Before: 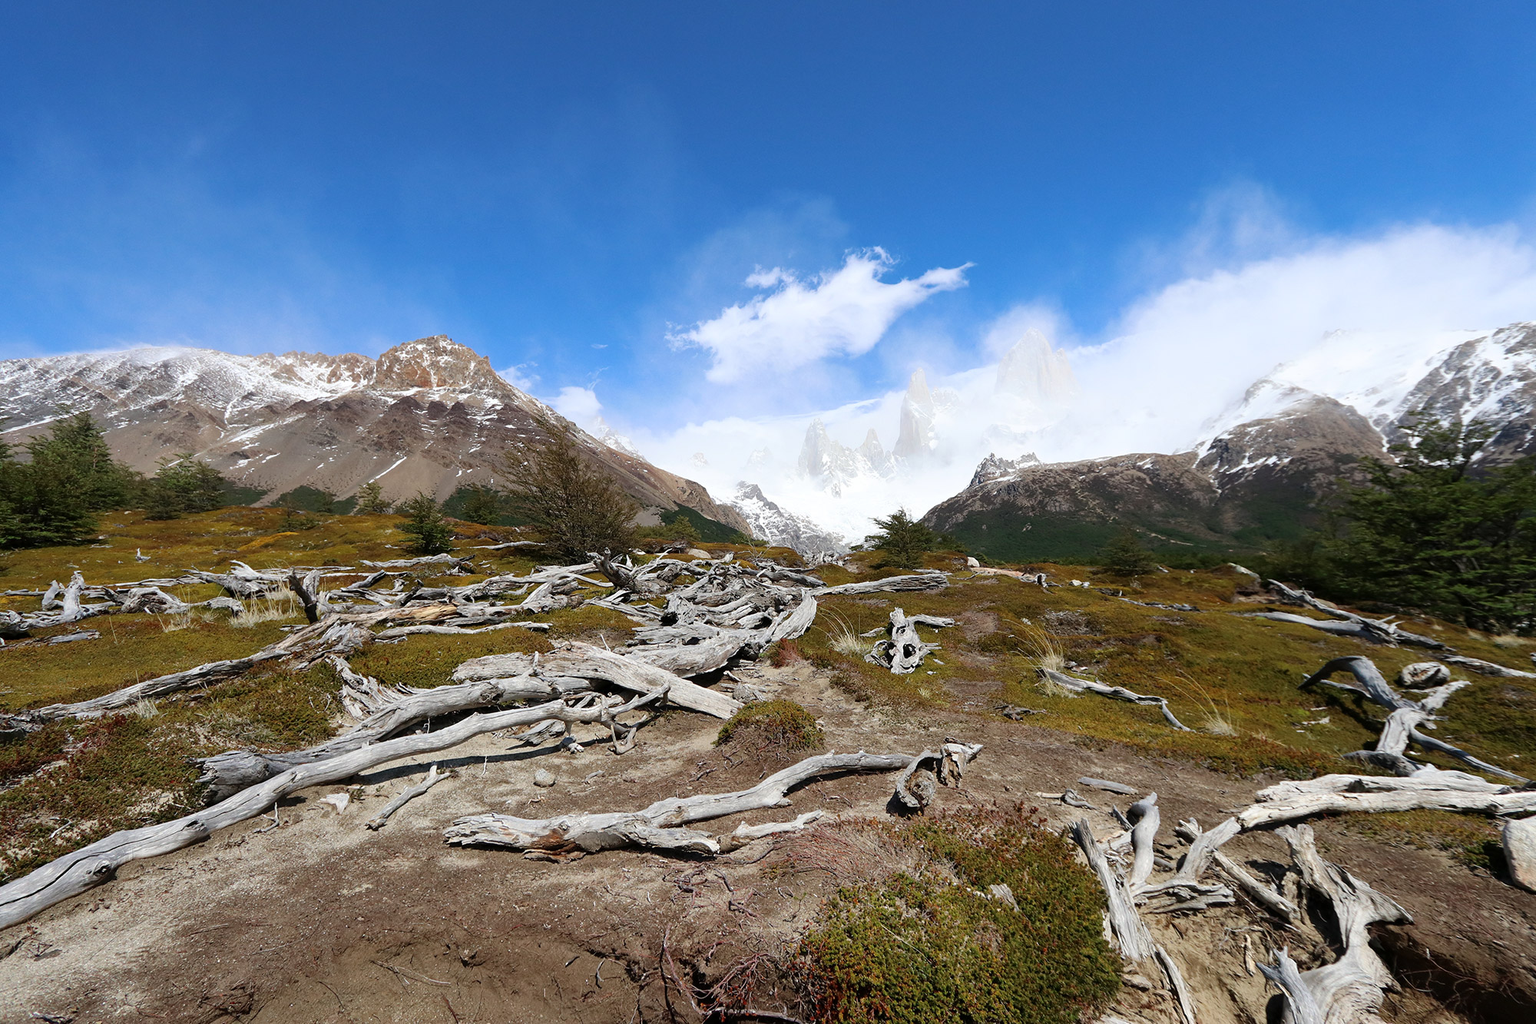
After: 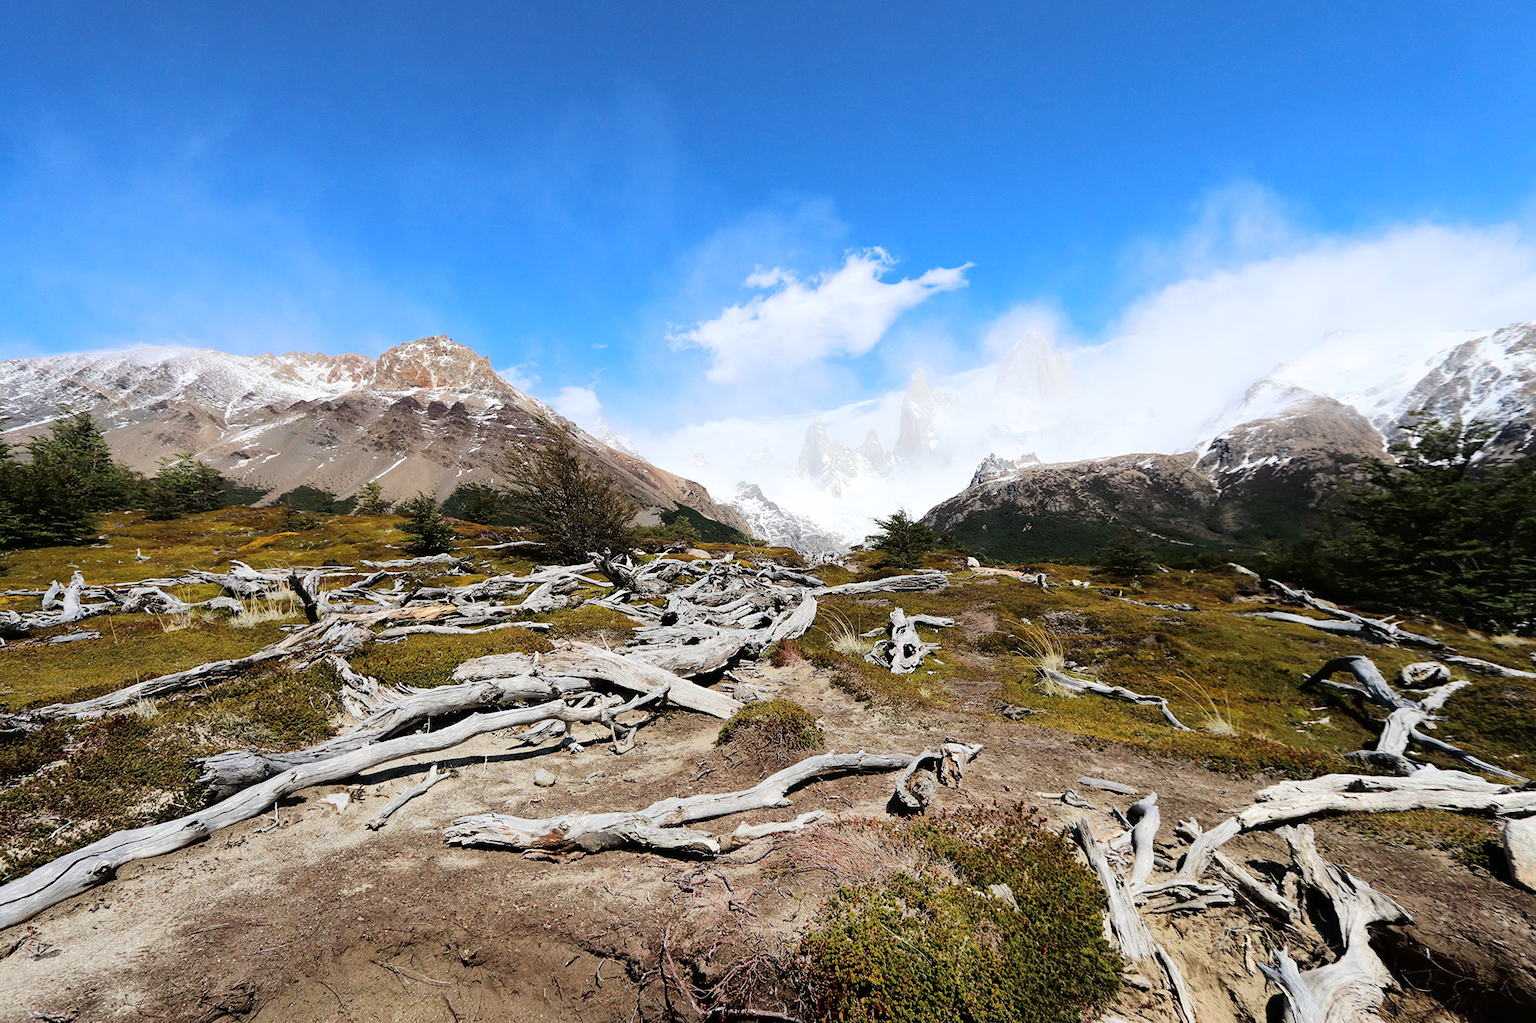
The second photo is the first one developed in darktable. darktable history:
tone curve: curves: ch0 [(0, 0) (0.003, 0.002) (0.011, 0.006) (0.025, 0.012) (0.044, 0.021) (0.069, 0.027) (0.1, 0.035) (0.136, 0.06) (0.177, 0.108) (0.224, 0.173) (0.277, 0.26) (0.335, 0.353) (0.399, 0.453) (0.468, 0.555) (0.543, 0.641) (0.623, 0.724) (0.709, 0.792) (0.801, 0.857) (0.898, 0.918) (1, 1)], color space Lab, linked channels, preserve colors none
